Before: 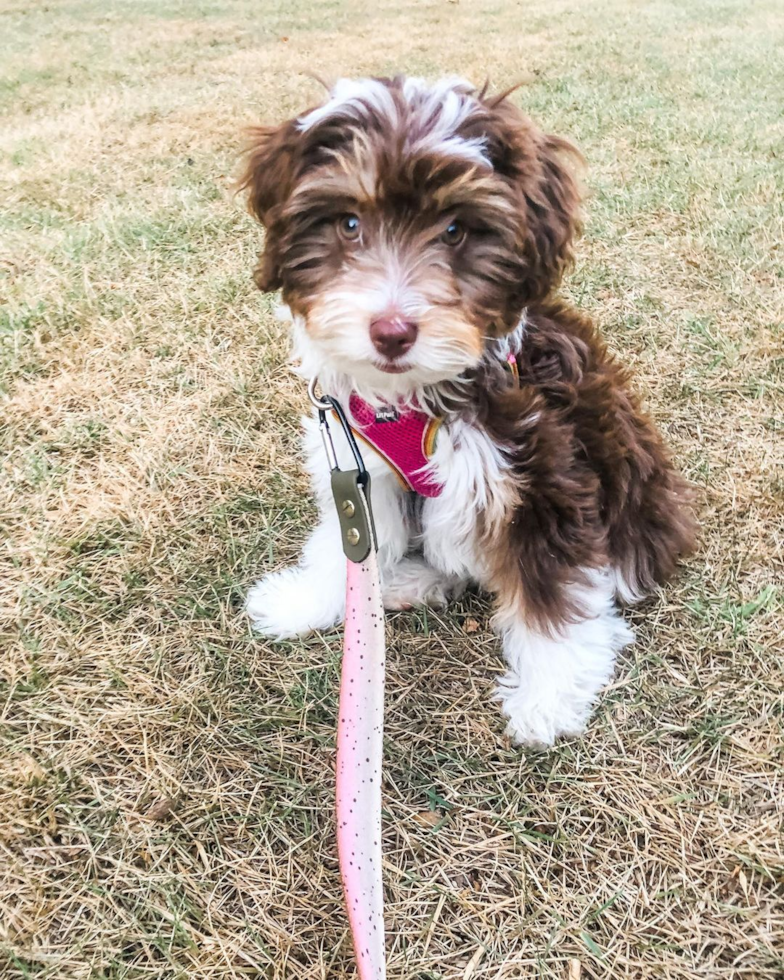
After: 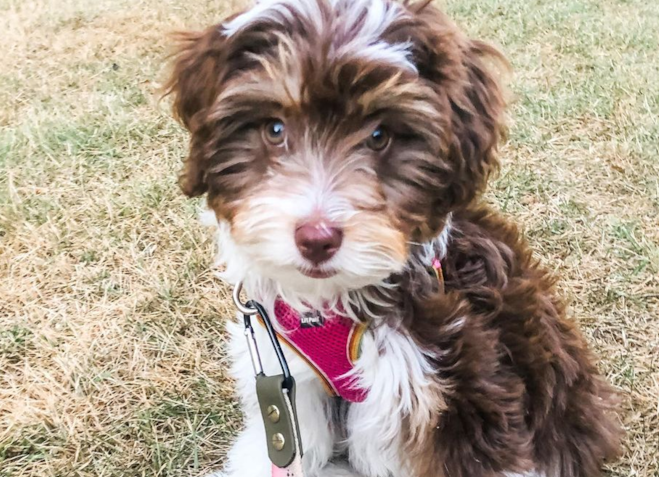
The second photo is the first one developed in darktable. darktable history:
crop and rotate: left 9.645%, top 9.757%, right 6.208%, bottom 41.527%
